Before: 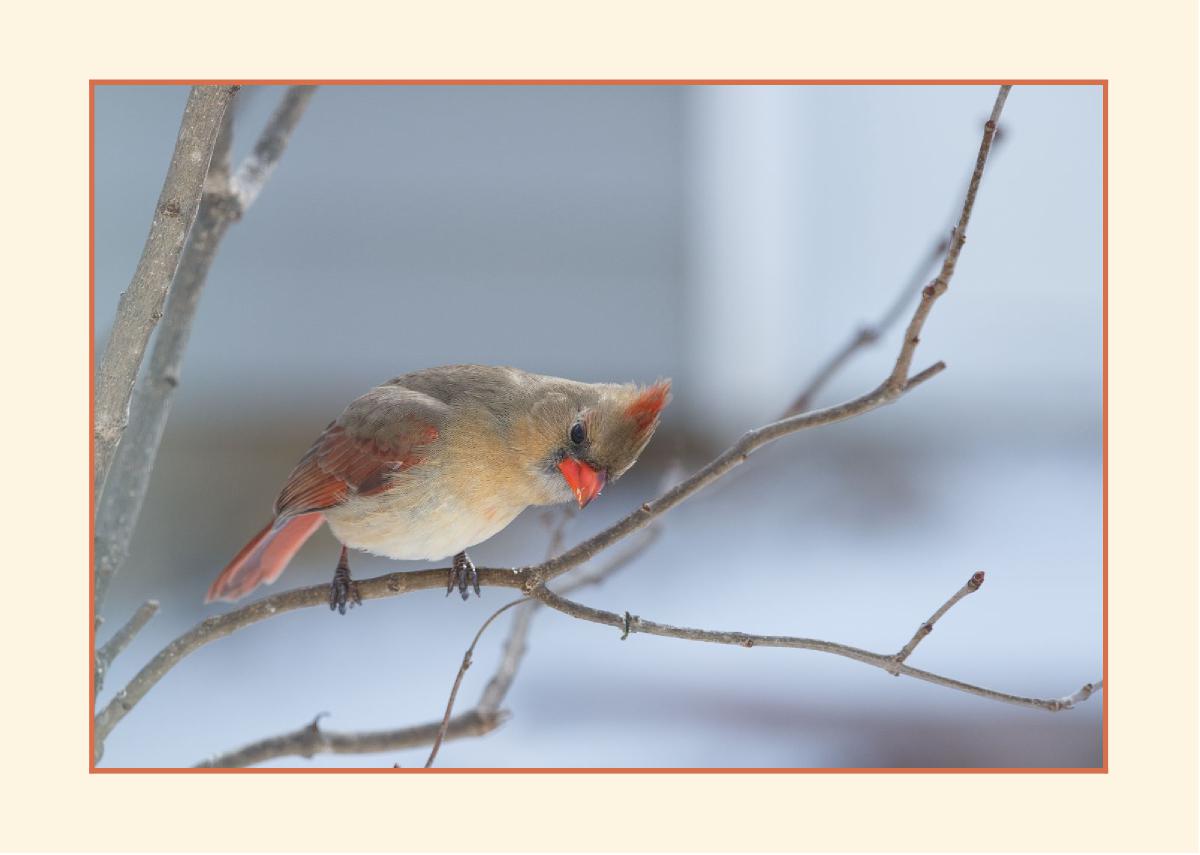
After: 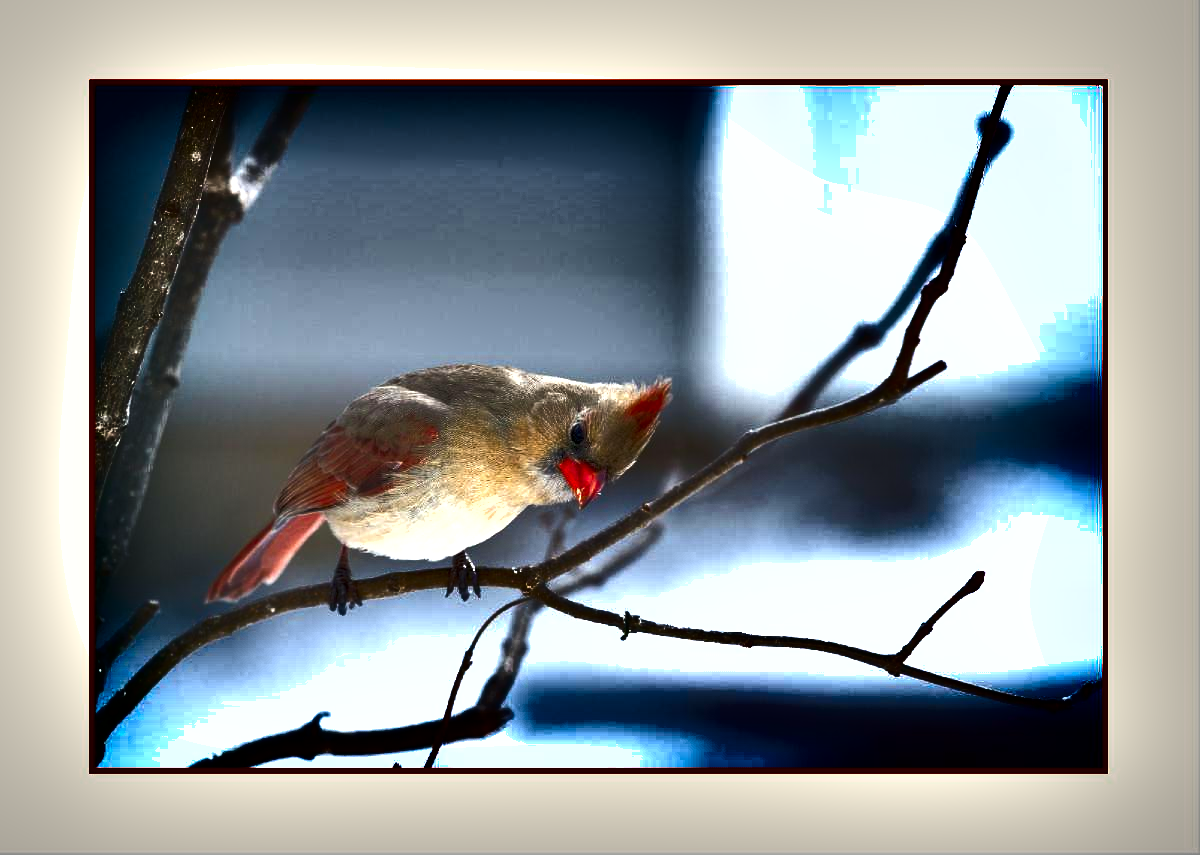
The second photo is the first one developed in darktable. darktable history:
contrast equalizer: y [[0.6 ×6], [0.55 ×6], [0 ×6], [0 ×6], [0 ×6]]
exposure: black level correction 0, exposure 0.695 EV, compensate highlight preservation false
shadows and highlights: shadows 18.4, highlights -85.3, soften with gaussian
